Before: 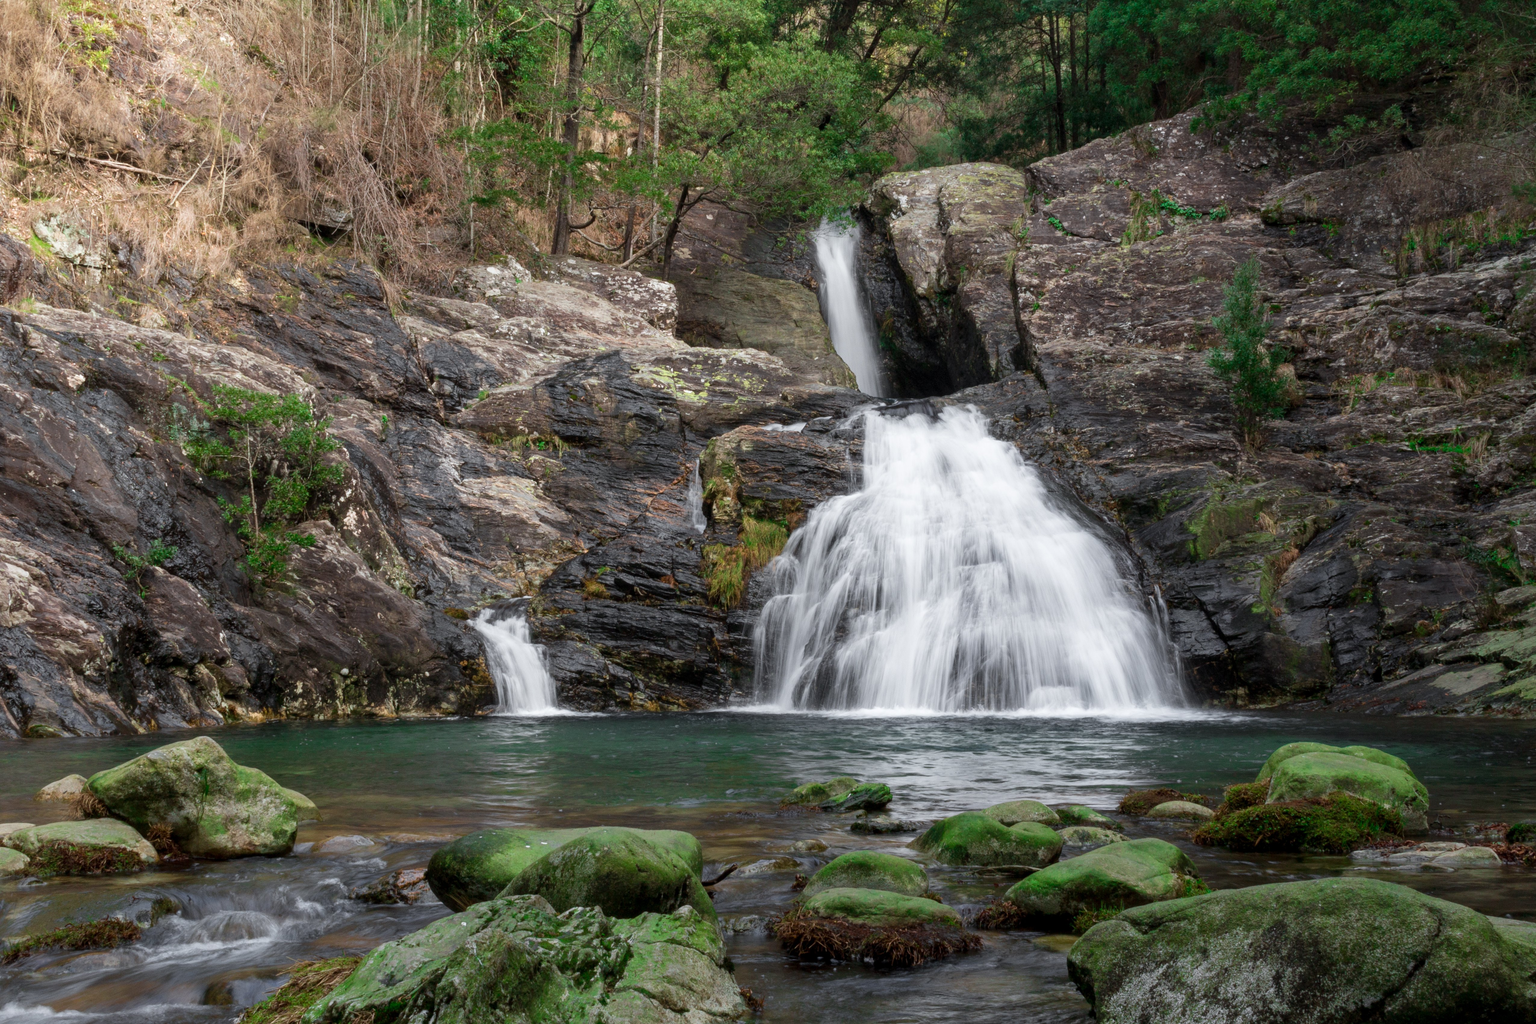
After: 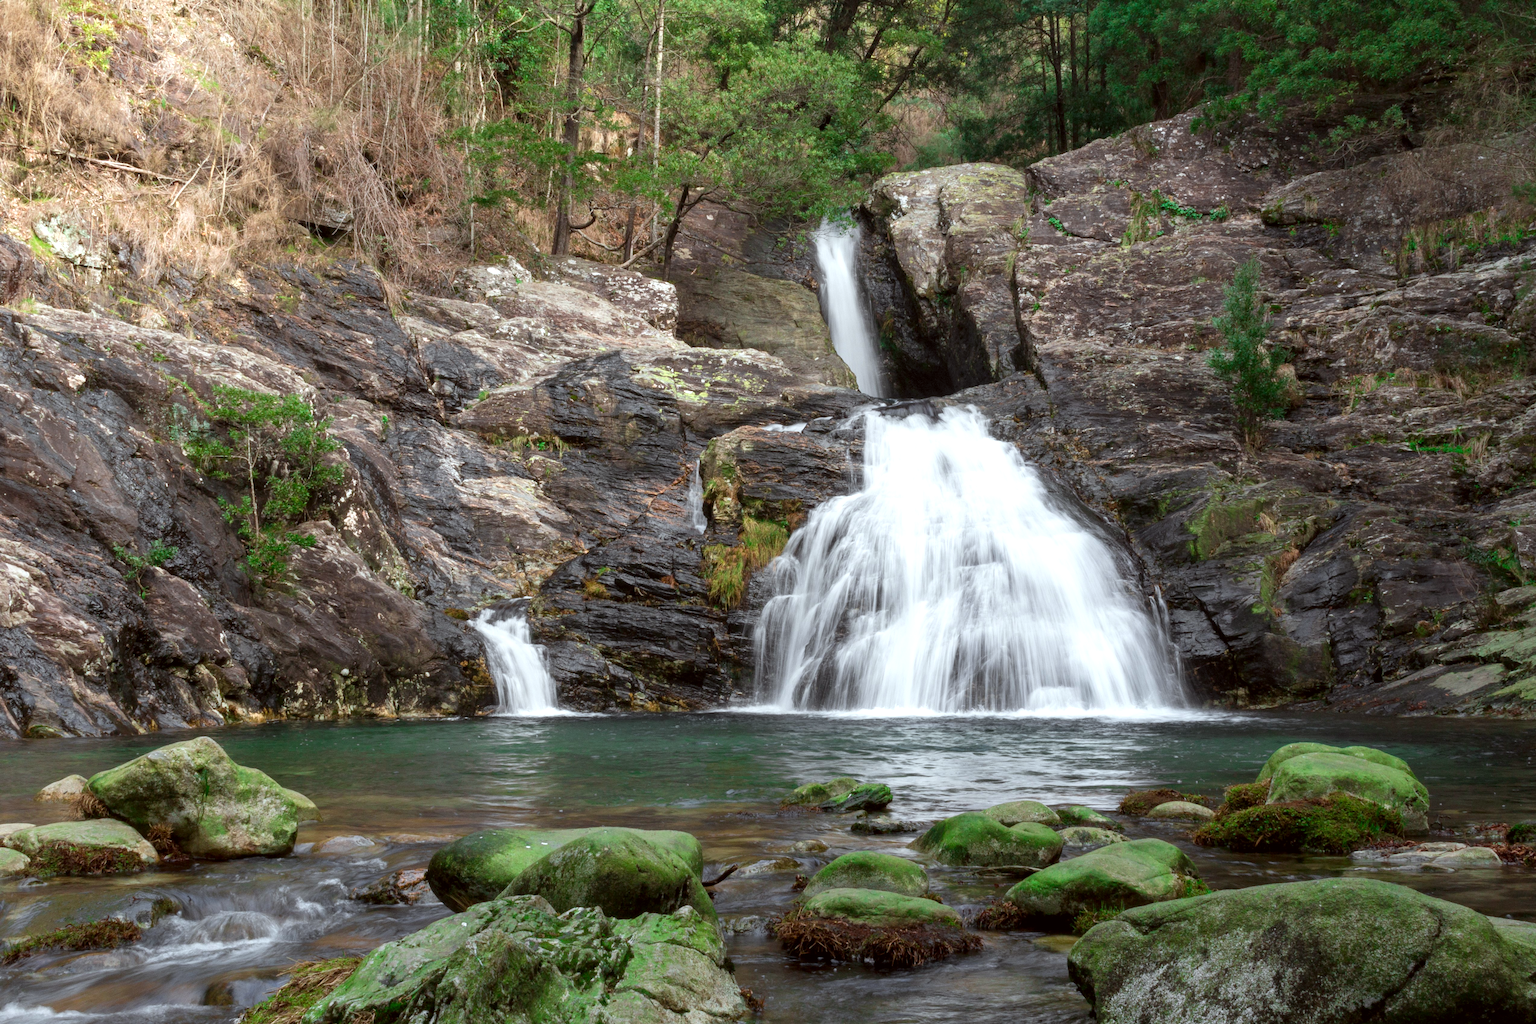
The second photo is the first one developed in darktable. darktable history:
exposure: exposure 0.404 EV, compensate highlight preservation false
color correction: highlights a* -2.82, highlights b* -2.12, shadows a* 2.47, shadows b* 2.88
